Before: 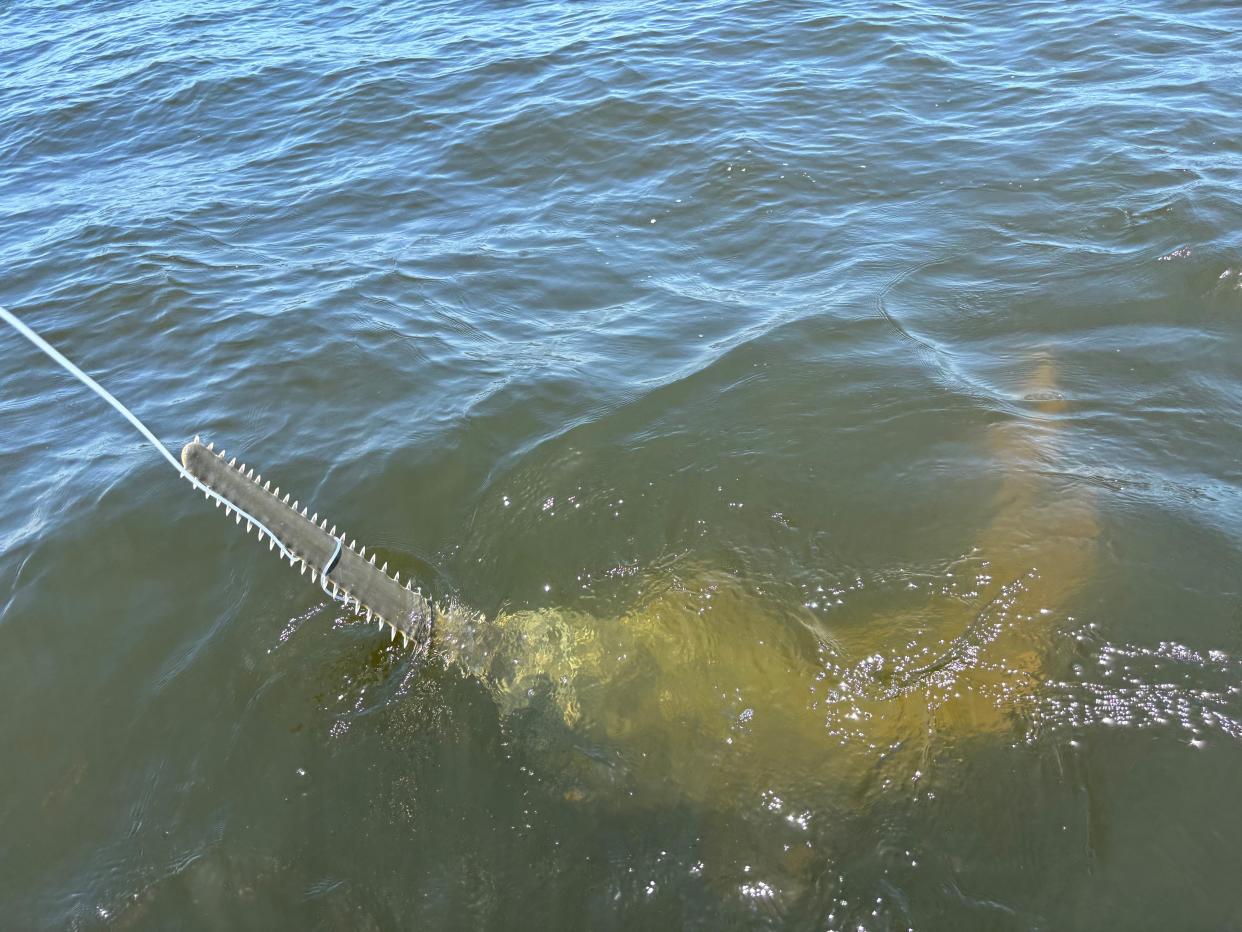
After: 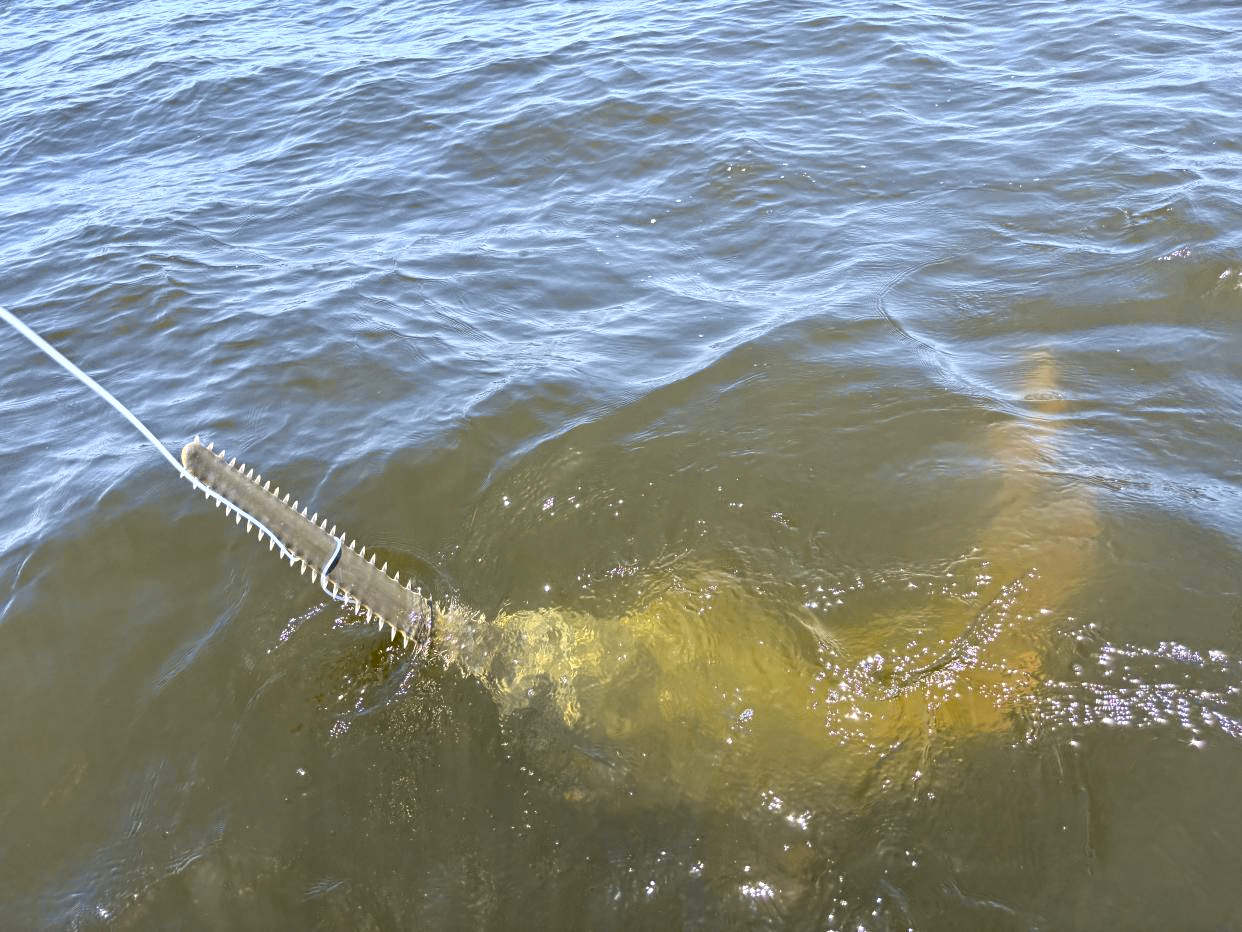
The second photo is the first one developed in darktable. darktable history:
tone curve: curves: ch0 [(0, 0.036) (0.119, 0.115) (0.461, 0.479) (0.715, 0.767) (0.817, 0.865) (1, 0.998)]; ch1 [(0, 0) (0.377, 0.416) (0.44, 0.478) (0.487, 0.498) (0.514, 0.525) (0.538, 0.552) (0.67, 0.688) (1, 1)]; ch2 [(0, 0) (0.38, 0.405) (0.463, 0.445) (0.492, 0.486) (0.524, 0.541) (0.578, 0.59) (0.653, 0.658) (1, 1)], color space Lab, independent channels, preserve colors none
exposure: black level correction 0.001, exposure 0.191 EV, compensate highlight preservation false
color balance rgb: perceptual saturation grading › global saturation 10%, global vibrance 10%
